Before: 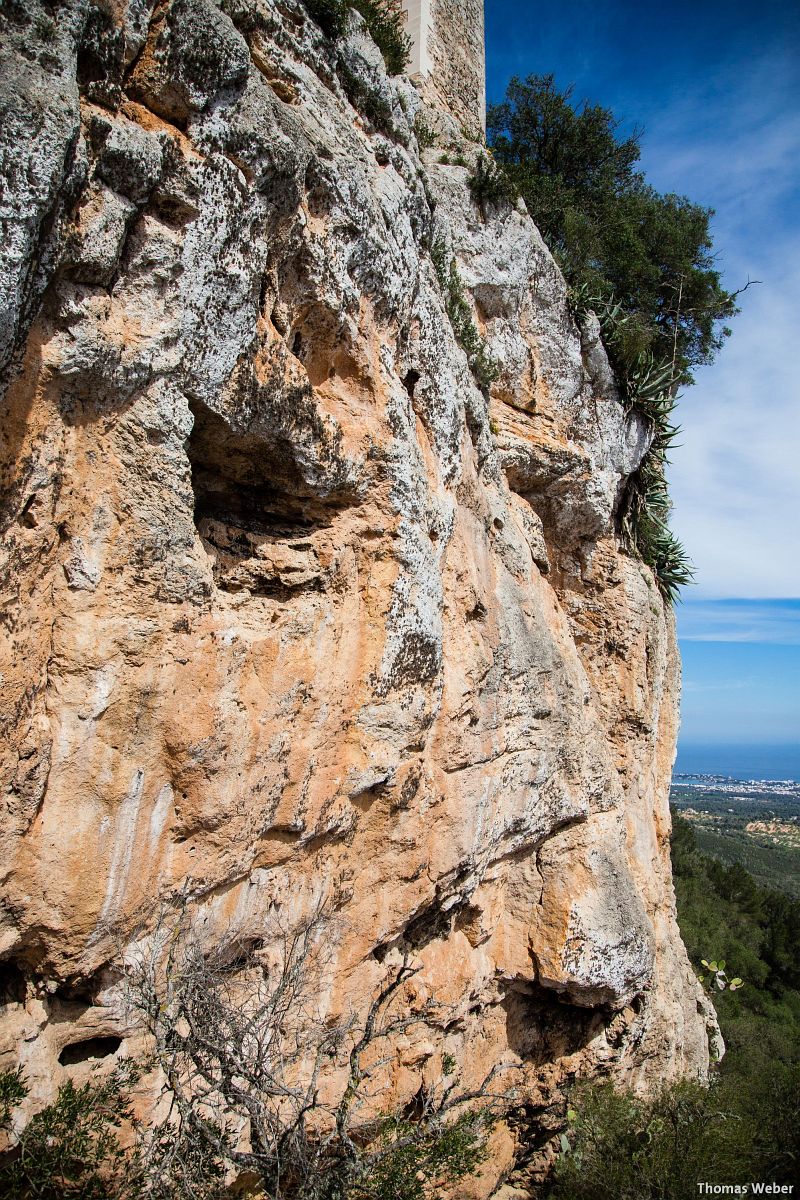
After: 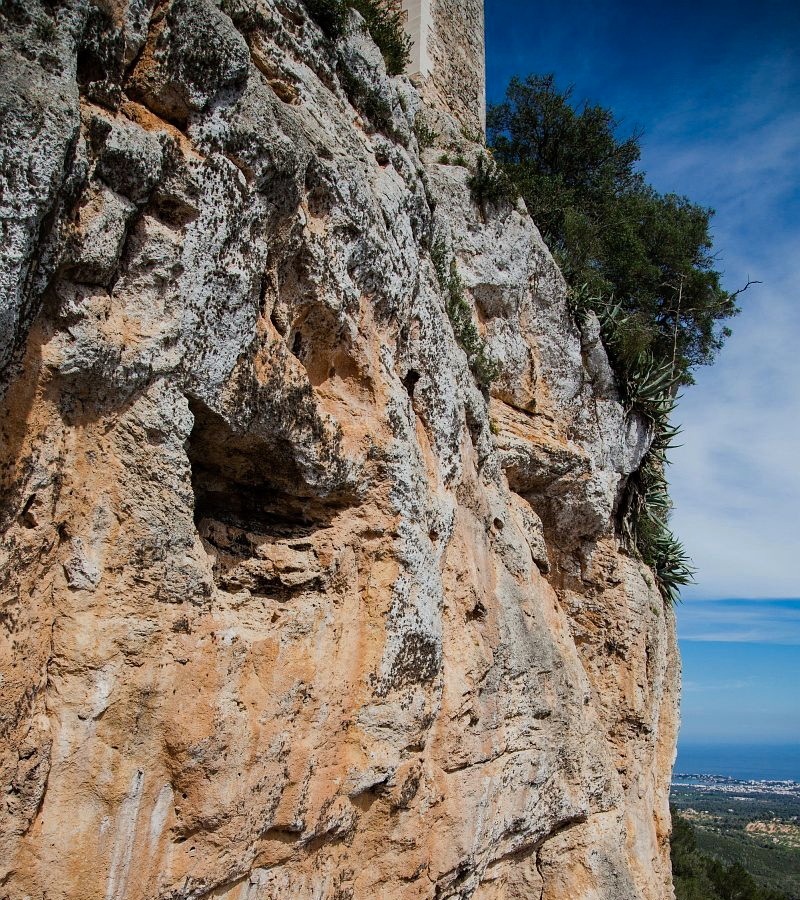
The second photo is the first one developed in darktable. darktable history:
exposure: exposure -0.407 EV, compensate highlight preservation false
haze removal: compatibility mode true, adaptive false
crop: bottom 24.991%
